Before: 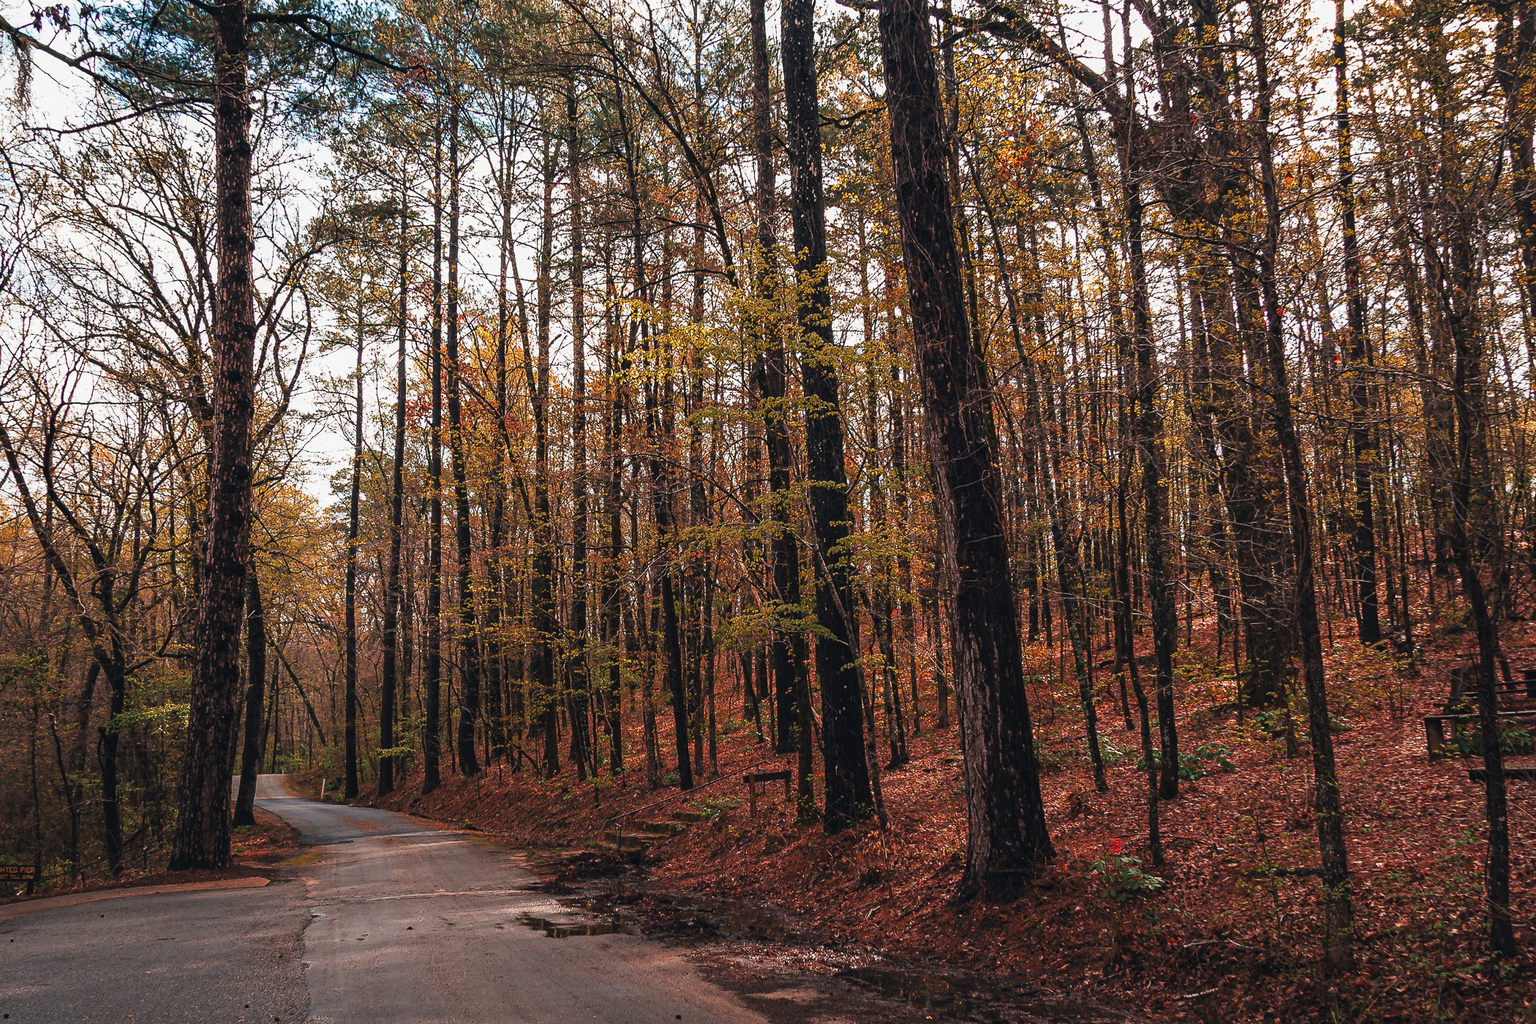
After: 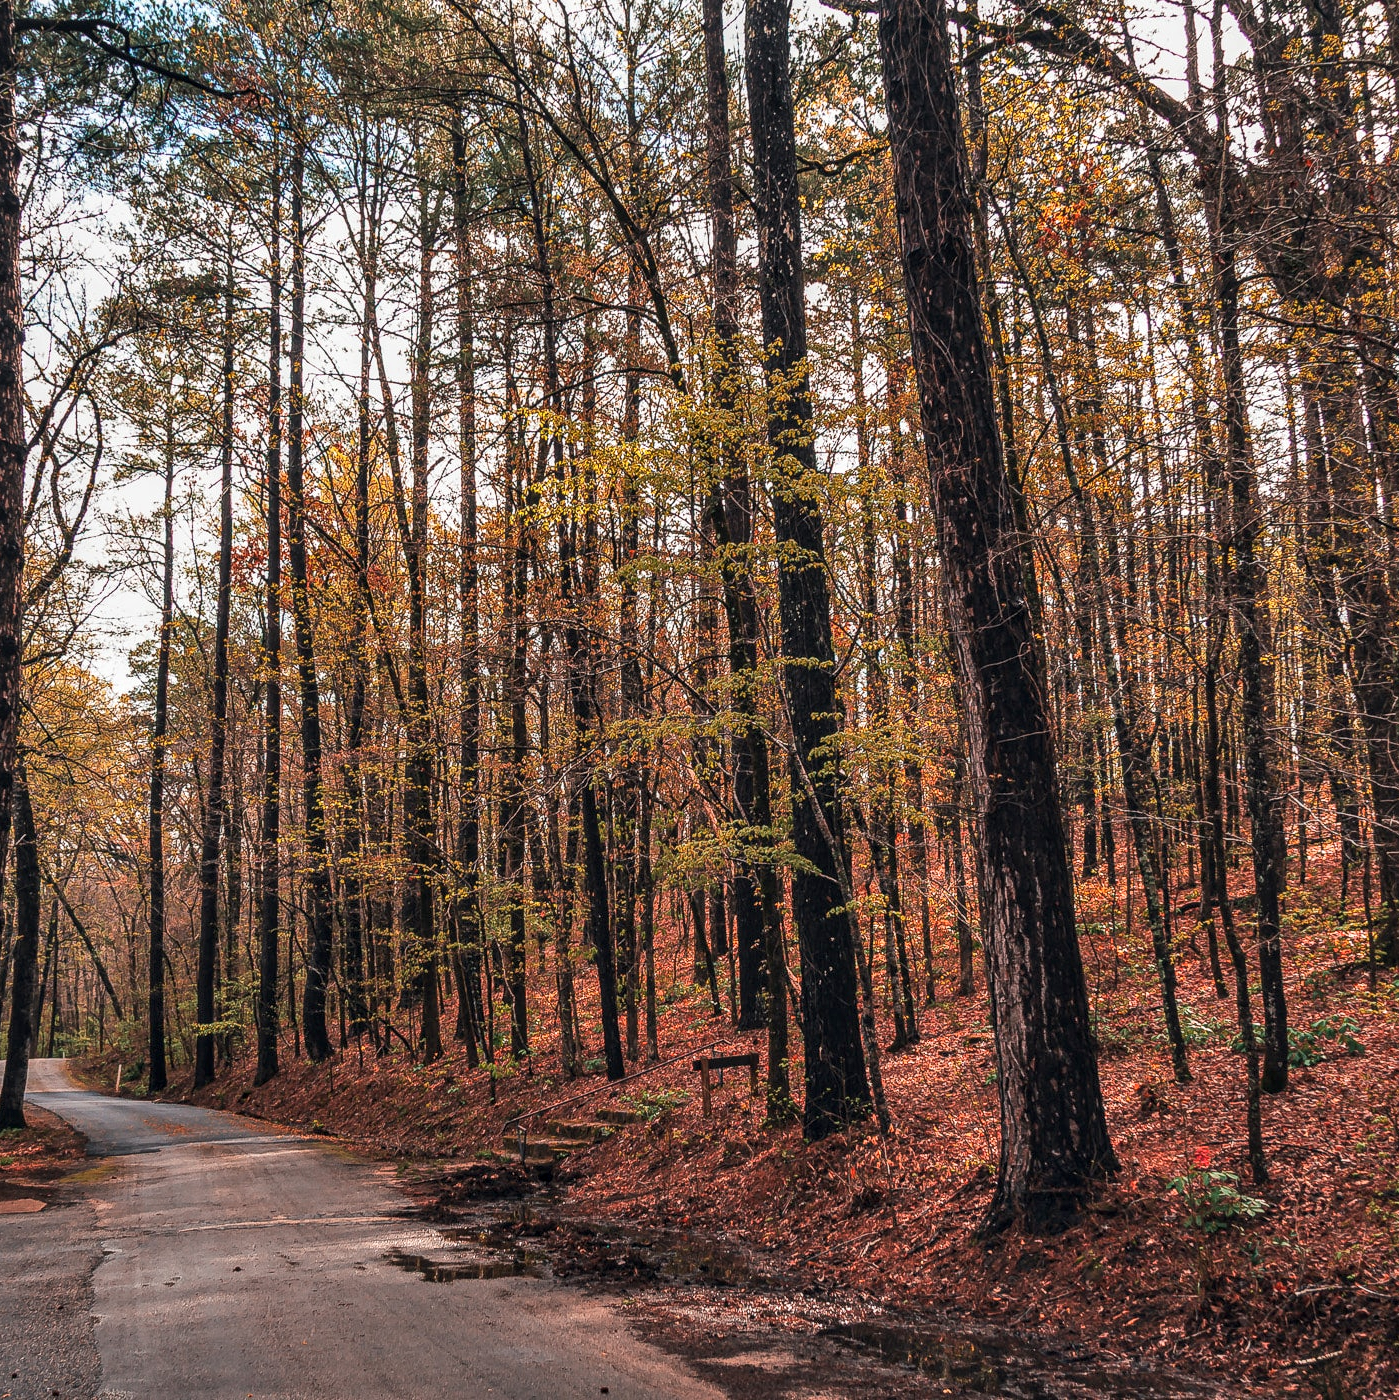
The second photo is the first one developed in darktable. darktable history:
shadows and highlights: soften with gaussian
crop: left 15.419%, right 17.914%
local contrast: detail 130%
